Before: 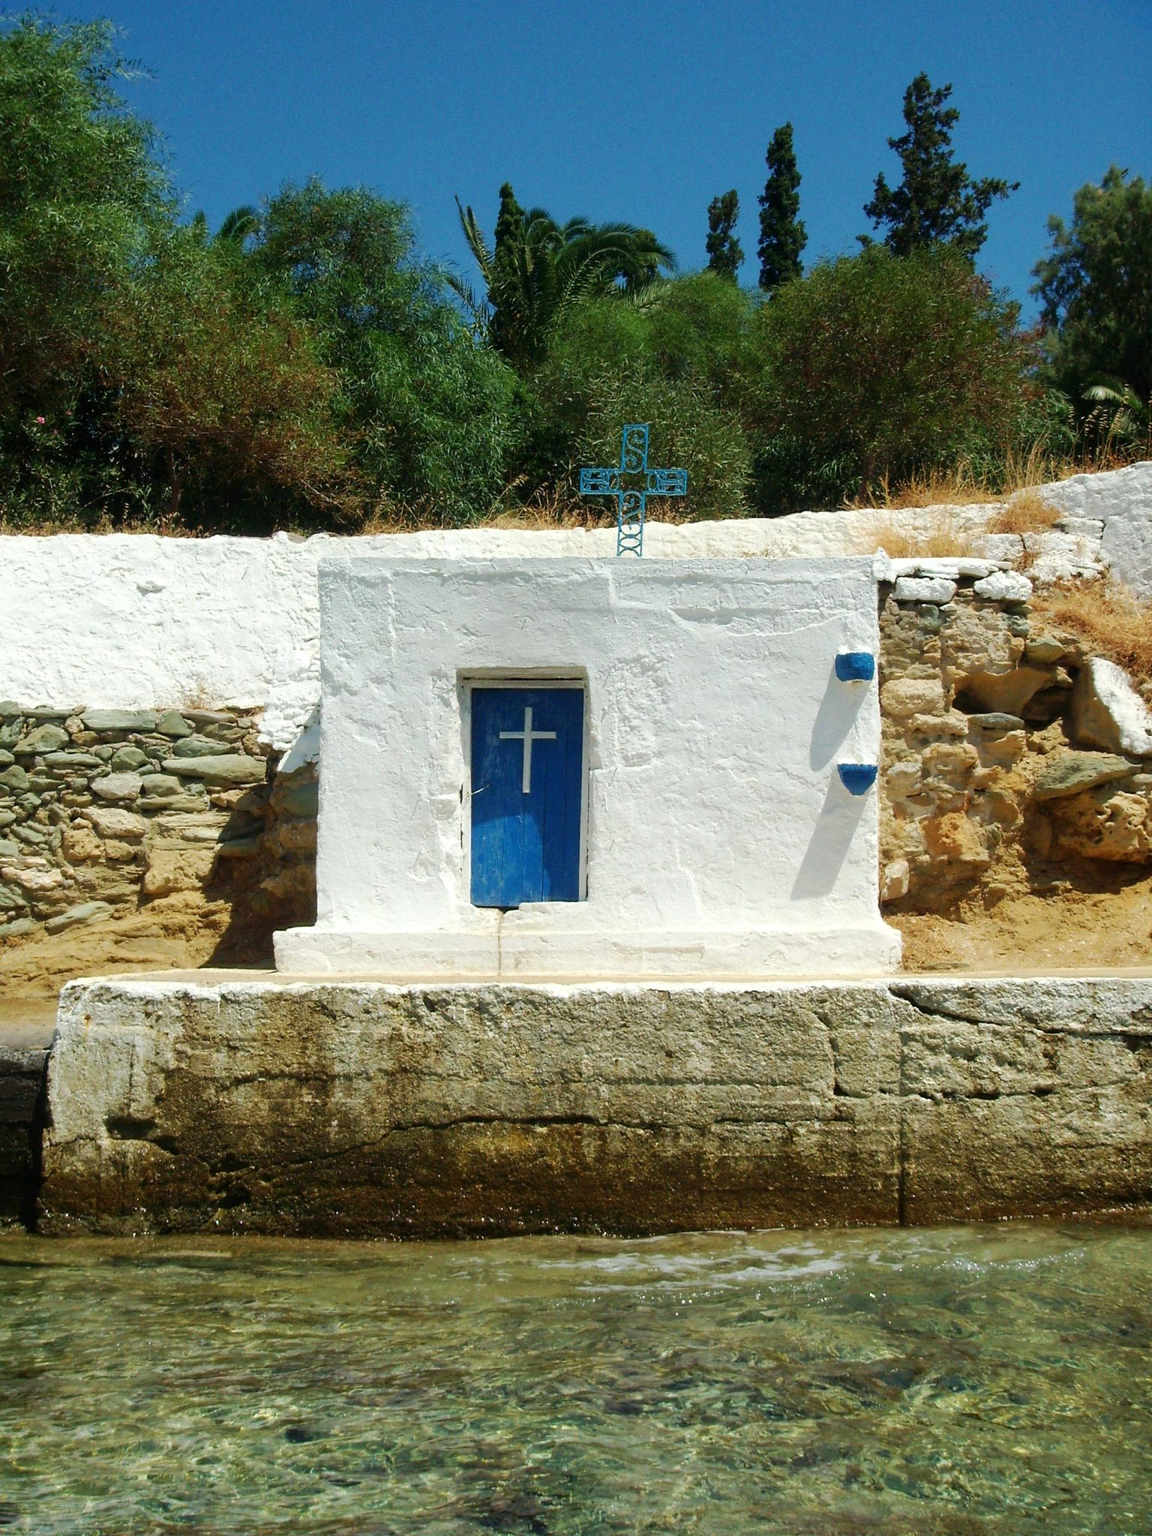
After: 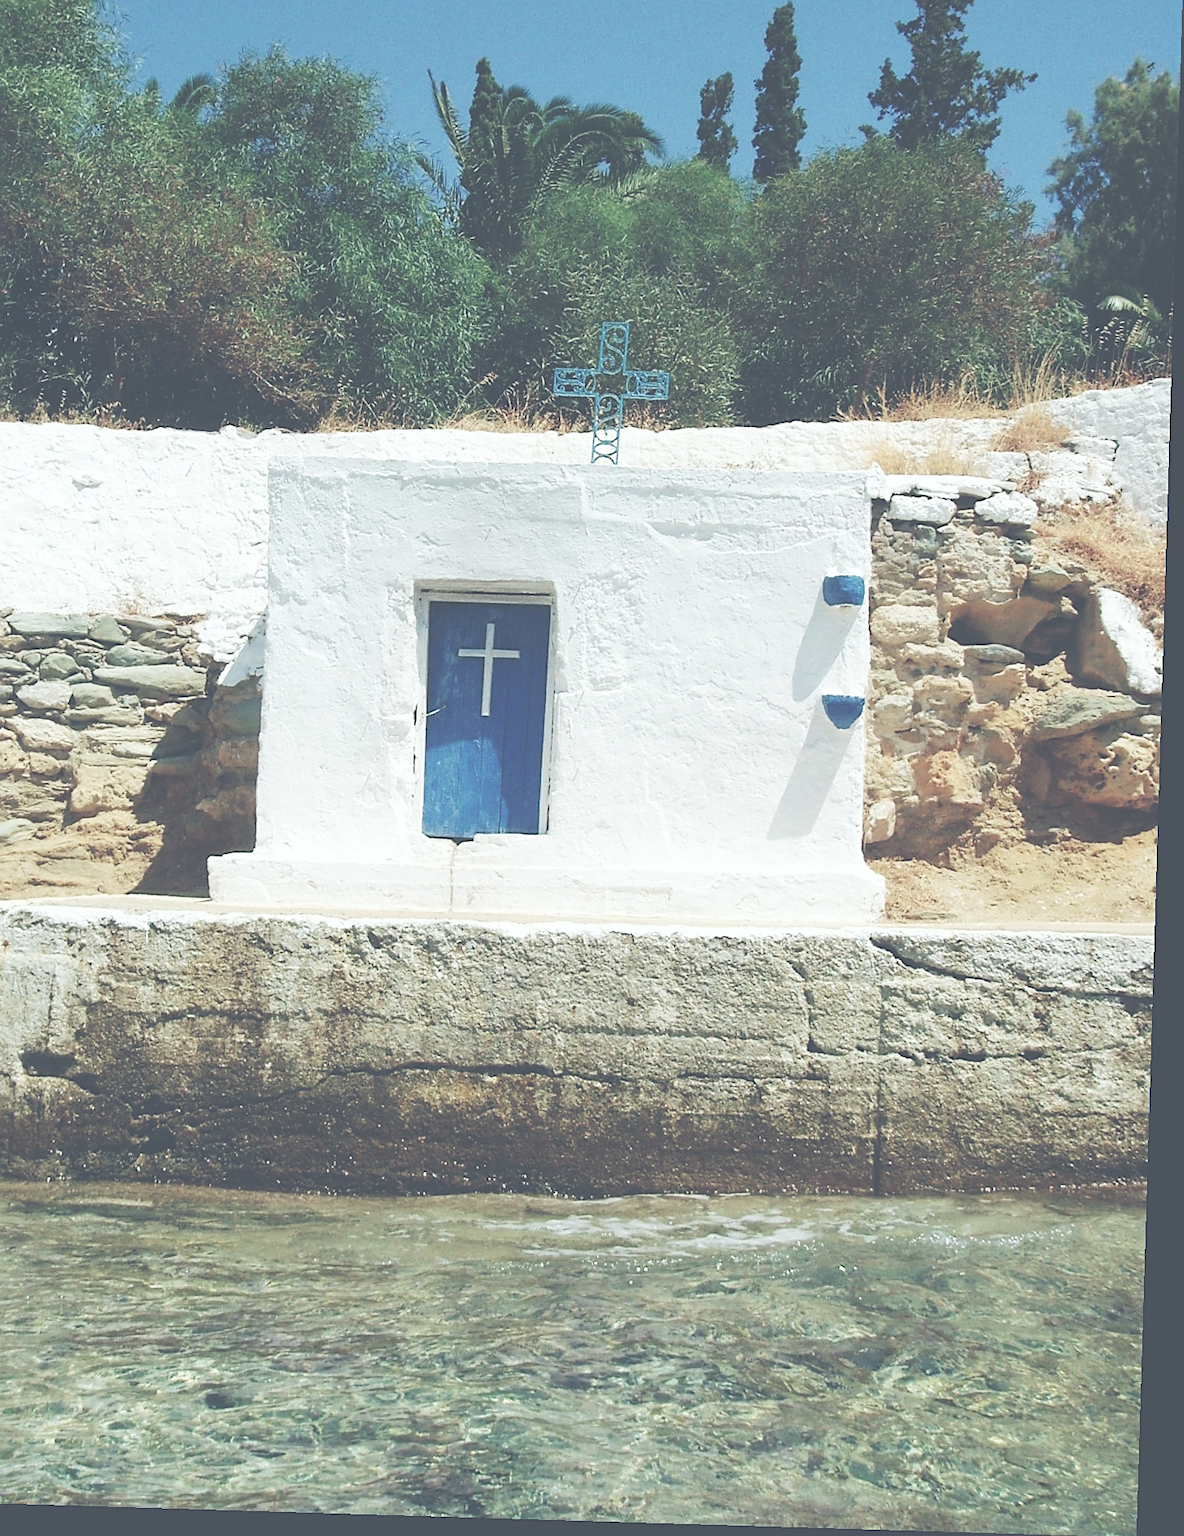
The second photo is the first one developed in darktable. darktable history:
color calibration: x 0.372, y 0.386, temperature 4283.97 K
exposure: black level correction -0.087, compensate highlight preservation false
sharpen: on, module defaults
white balance: red 1.029, blue 0.92
crop and rotate: left 8.262%, top 9.226%
rotate and perspective: rotation 1.72°, automatic cropping off
contrast brightness saturation: contrast 0.06, brightness -0.01, saturation -0.23
base curve: curves: ch0 [(0, 0) (0.036, 0.025) (0.121, 0.166) (0.206, 0.329) (0.605, 0.79) (1, 1)], preserve colors none
